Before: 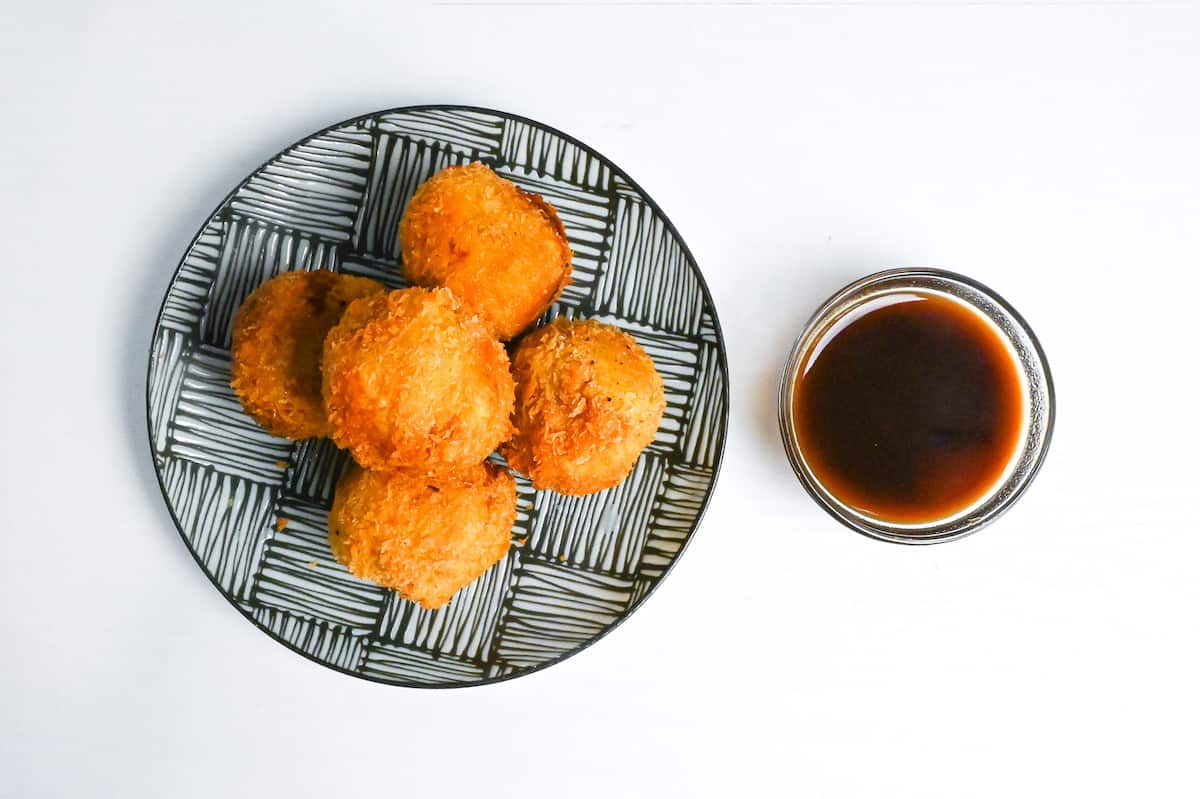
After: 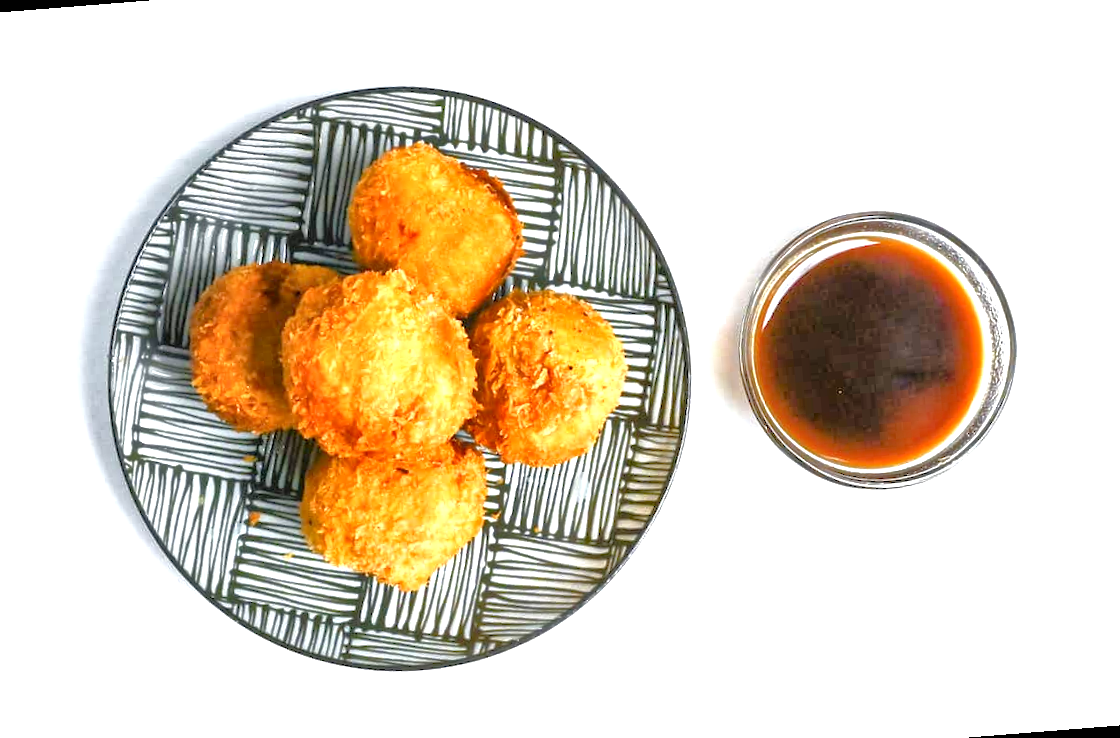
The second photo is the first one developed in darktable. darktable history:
local contrast: mode bilateral grid, contrast 20, coarseness 50, detail 179%, midtone range 0.2
tone equalizer: -7 EV 0.15 EV, -6 EV 0.6 EV, -5 EV 1.15 EV, -4 EV 1.33 EV, -3 EV 1.15 EV, -2 EV 0.6 EV, -1 EV 0.15 EV, mask exposure compensation -0.5 EV
exposure: black level correction 0, exposure 0.7 EV, compensate exposure bias true, compensate highlight preservation false
rotate and perspective: rotation -4.57°, crop left 0.054, crop right 0.944, crop top 0.087, crop bottom 0.914
